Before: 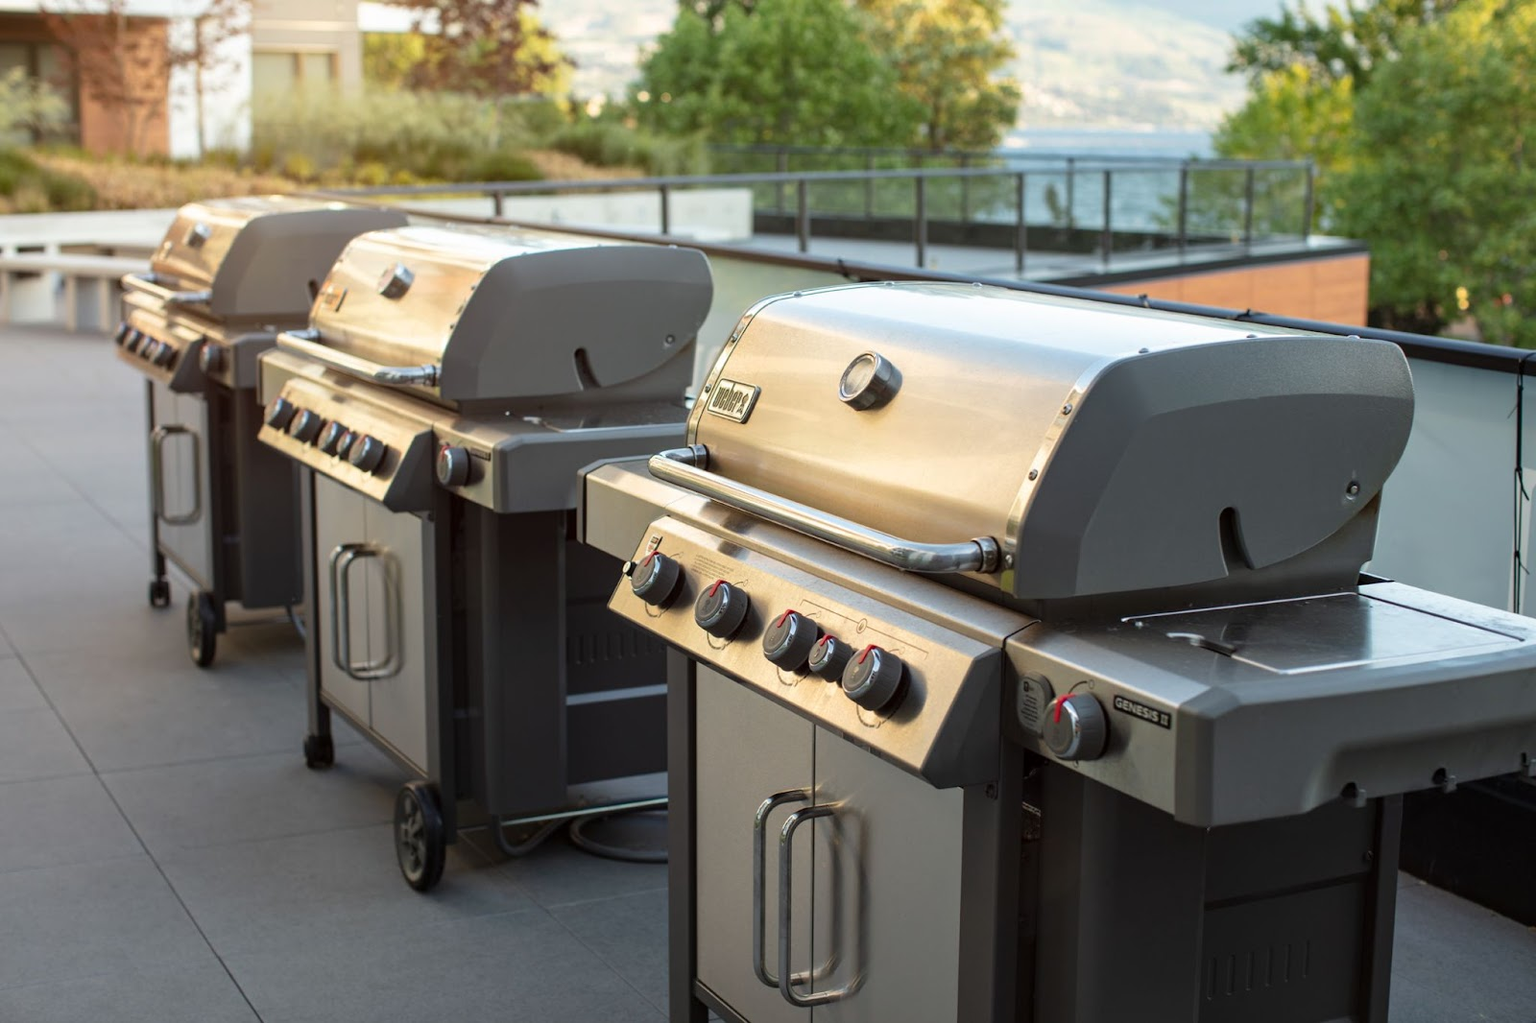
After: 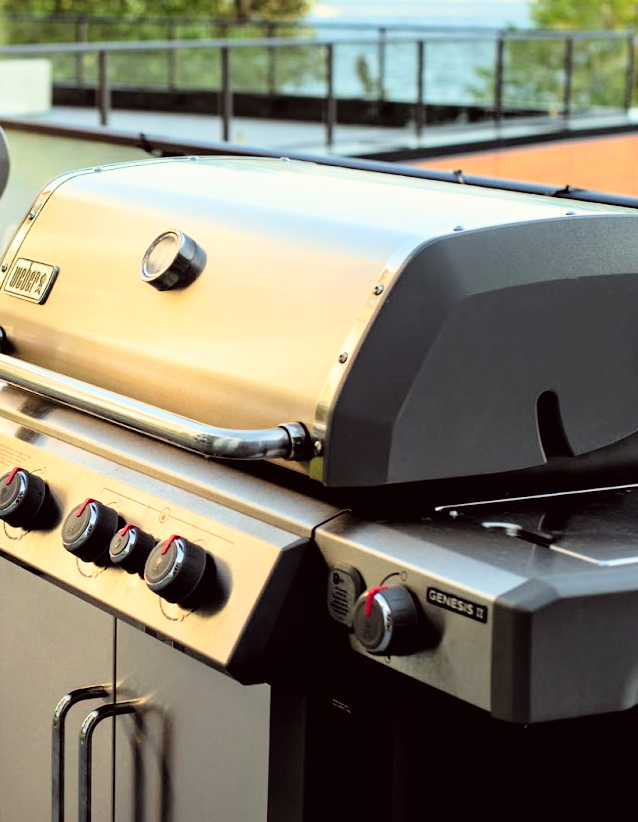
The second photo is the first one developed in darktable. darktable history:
filmic rgb: black relative exposure -3.73 EV, white relative exposure 2.76 EV, dynamic range scaling -5.92%, hardness 3.04, iterations of high-quality reconstruction 0
crop: left 45.835%, top 12.911%, right 14.238%, bottom 9.968%
color correction: highlights a* -0.946, highlights b* 4.46, shadows a* 3.64
velvia: strength 14.82%
contrast brightness saturation: contrast 0.203, brightness 0.165, saturation 0.228
